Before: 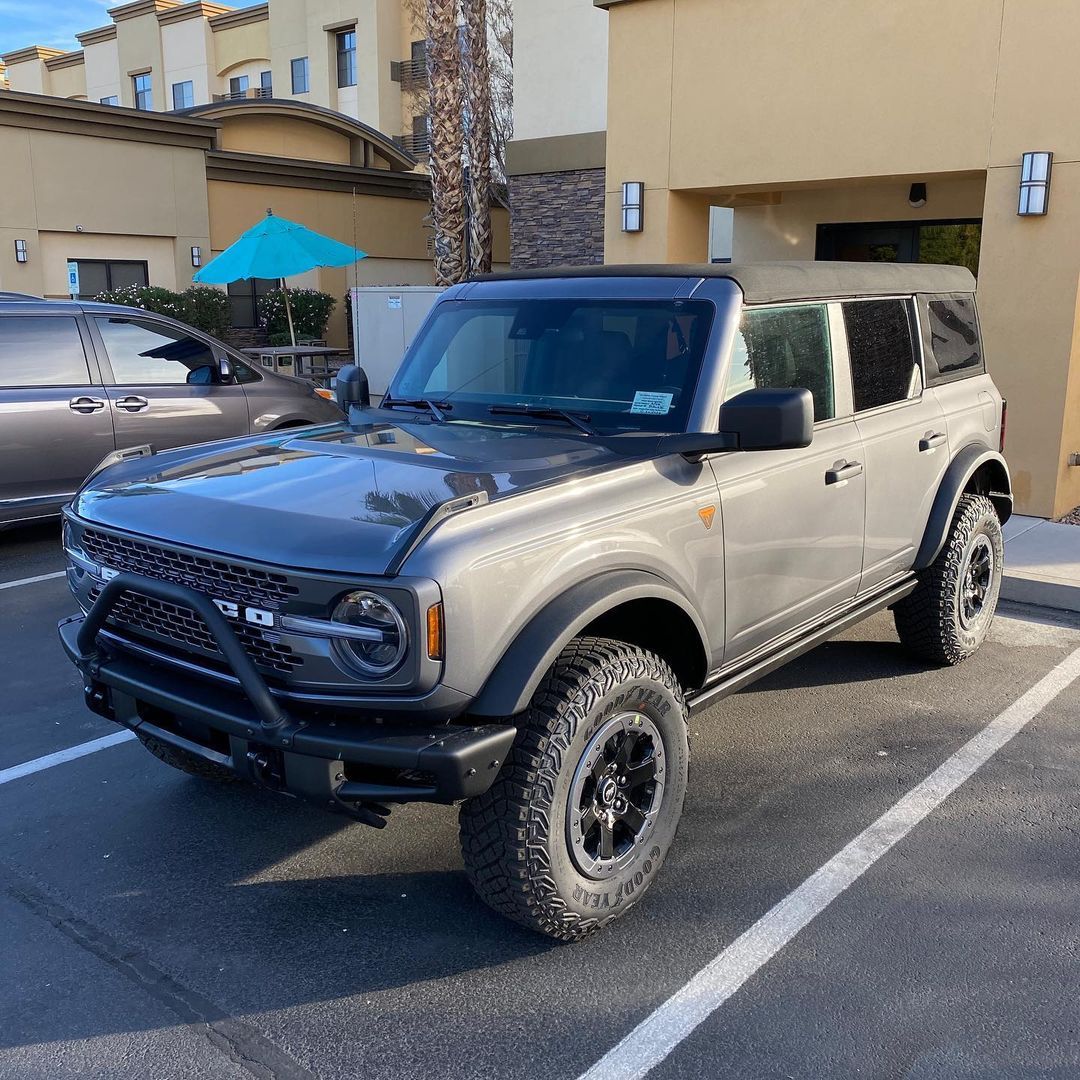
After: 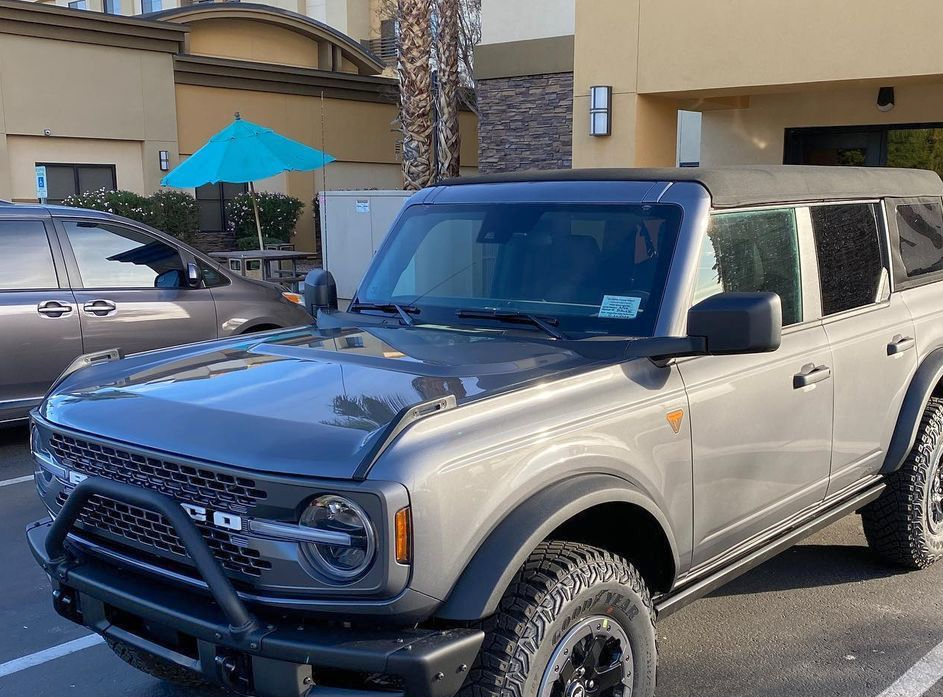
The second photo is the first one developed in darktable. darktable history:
crop: left 3.015%, top 8.969%, right 9.647%, bottom 26.457%
shadows and highlights: shadows 43.06, highlights 6.94
